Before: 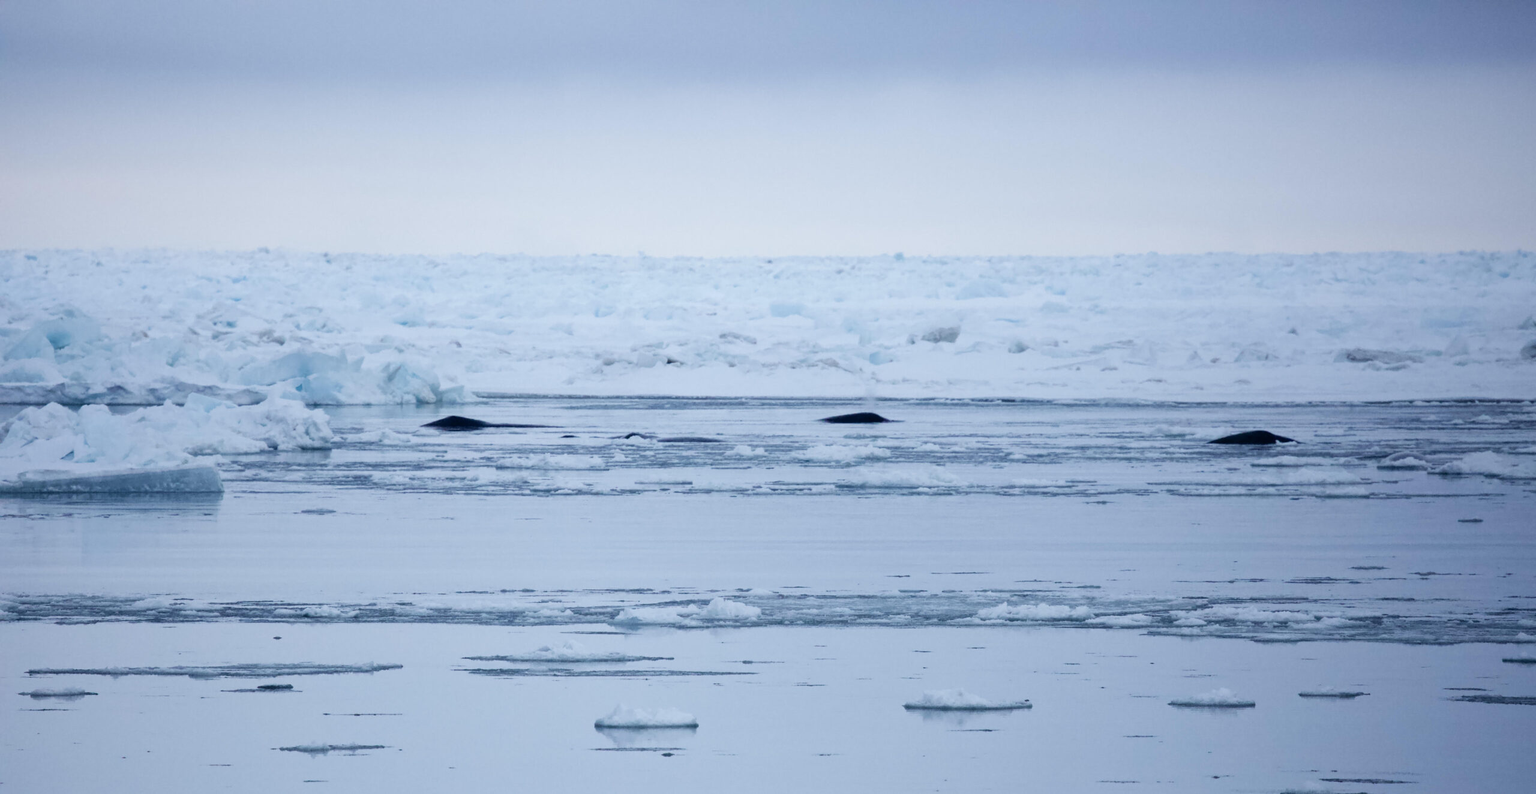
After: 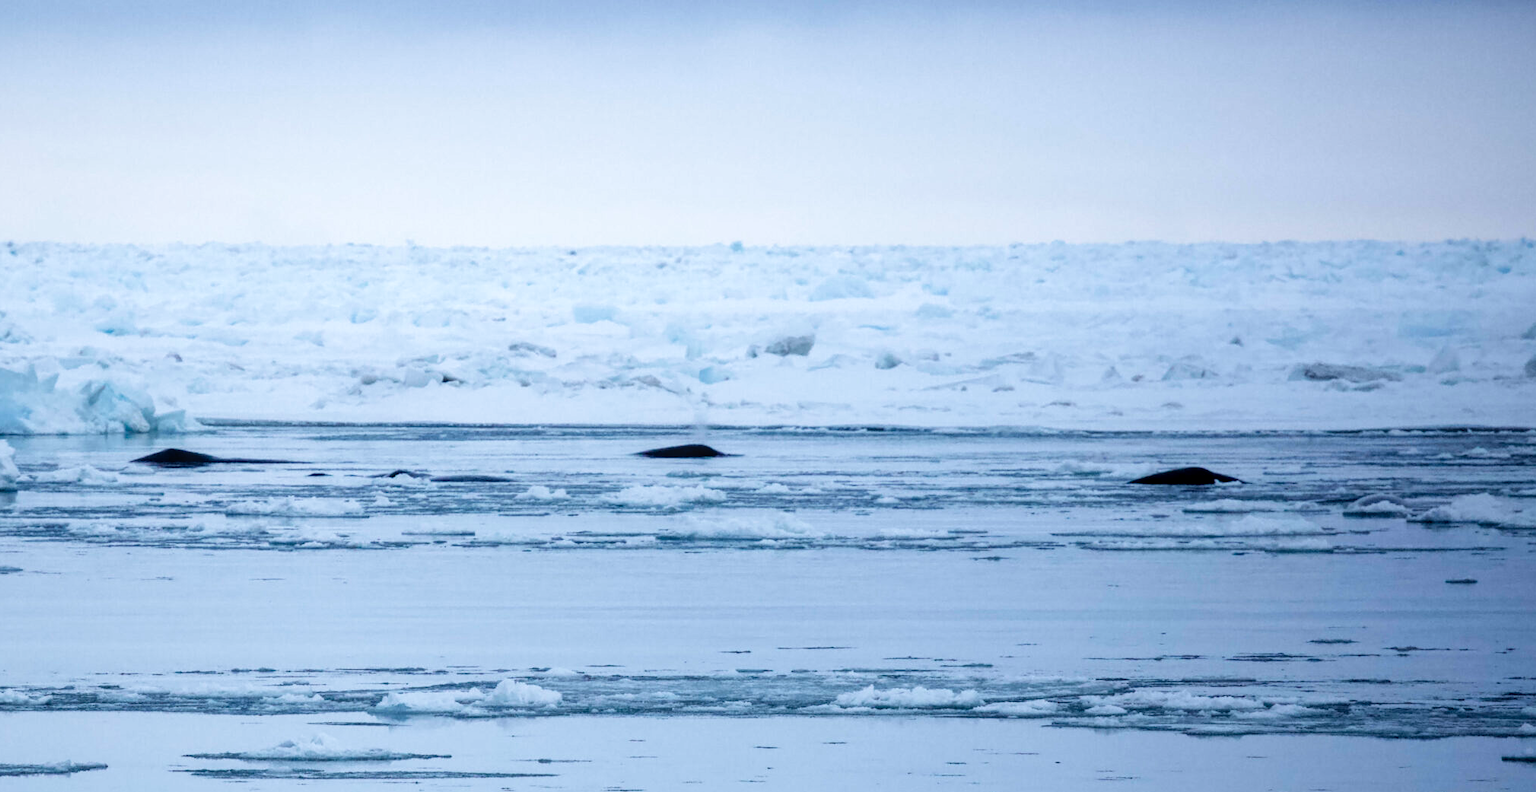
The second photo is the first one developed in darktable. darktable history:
crop and rotate: left 20.74%, top 7.912%, right 0.375%, bottom 13.378%
local contrast: on, module defaults
filmic rgb: black relative exposure -12.8 EV, white relative exposure 2.8 EV, threshold 3 EV, target black luminance 0%, hardness 8.54, latitude 70.41%, contrast 1.133, shadows ↔ highlights balance -0.395%, color science v4 (2020), enable highlight reconstruction true
color balance: contrast 8.5%, output saturation 105%
